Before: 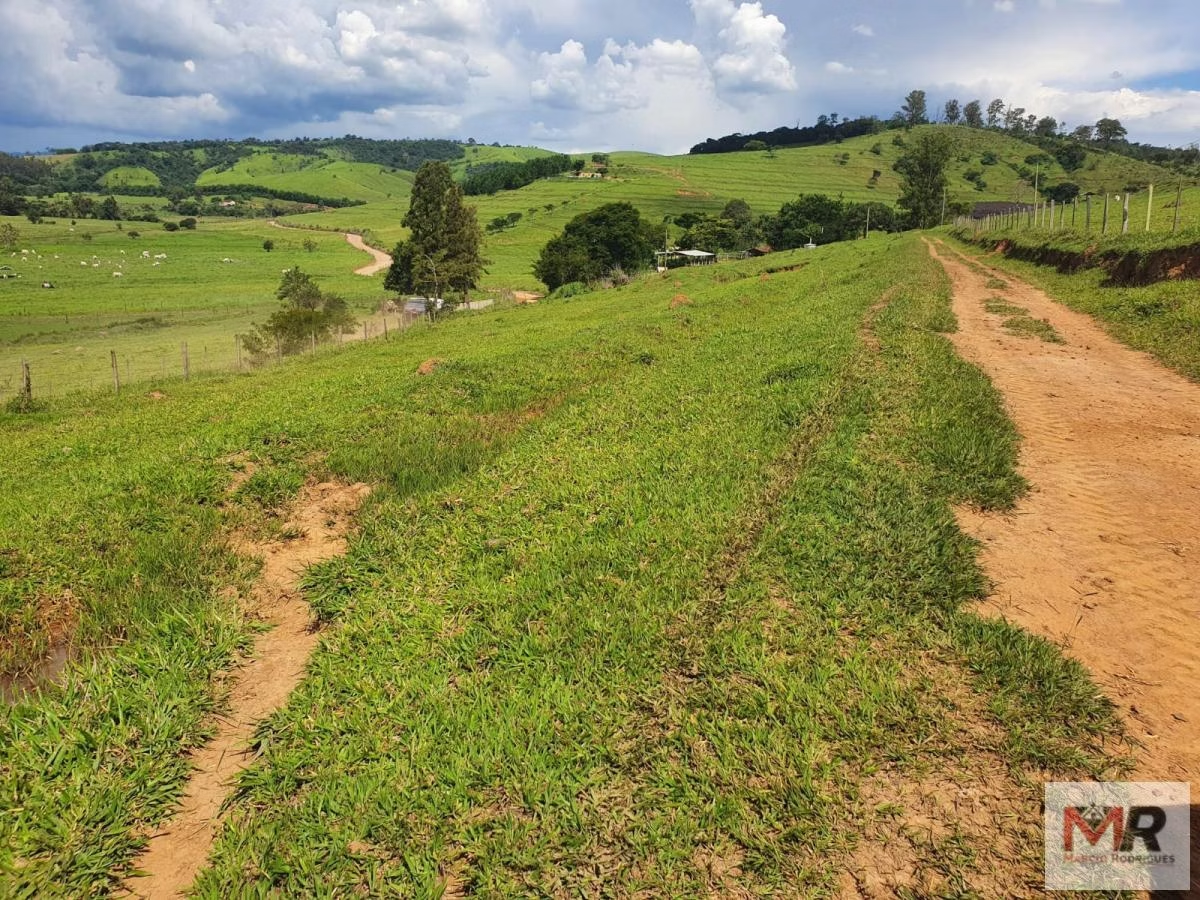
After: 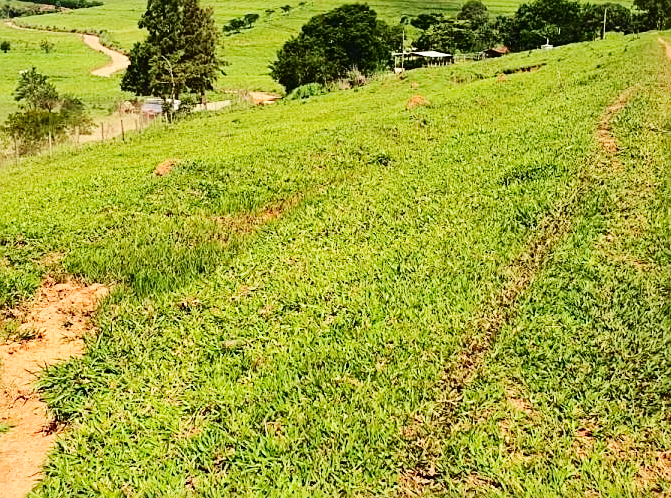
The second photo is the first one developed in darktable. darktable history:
local contrast: mode bilateral grid, contrast 20, coarseness 51, detail 119%, midtone range 0.2
sharpen: on, module defaults
base curve: curves: ch0 [(0, 0) (0.036, 0.025) (0.121, 0.166) (0.206, 0.329) (0.605, 0.79) (1, 1)], preserve colors none
crop and rotate: left 21.982%, top 22.139%, right 22.081%, bottom 22.449%
tone curve: curves: ch0 [(0, 0.021) (0.049, 0.044) (0.152, 0.14) (0.328, 0.357) (0.473, 0.529) (0.641, 0.705) (0.868, 0.887) (1, 0.969)]; ch1 [(0, 0) (0.322, 0.328) (0.43, 0.425) (0.474, 0.466) (0.502, 0.503) (0.522, 0.526) (0.564, 0.591) (0.602, 0.632) (0.677, 0.701) (0.859, 0.885) (1, 1)]; ch2 [(0, 0) (0.33, 0.301) (0.447, 0.44) (0.502, 0.505) (0.535, 0.554) (0.565, 0.598) (0.618, 0.629) (1, 1)], color space Lab, independent channels, preserve colors none
